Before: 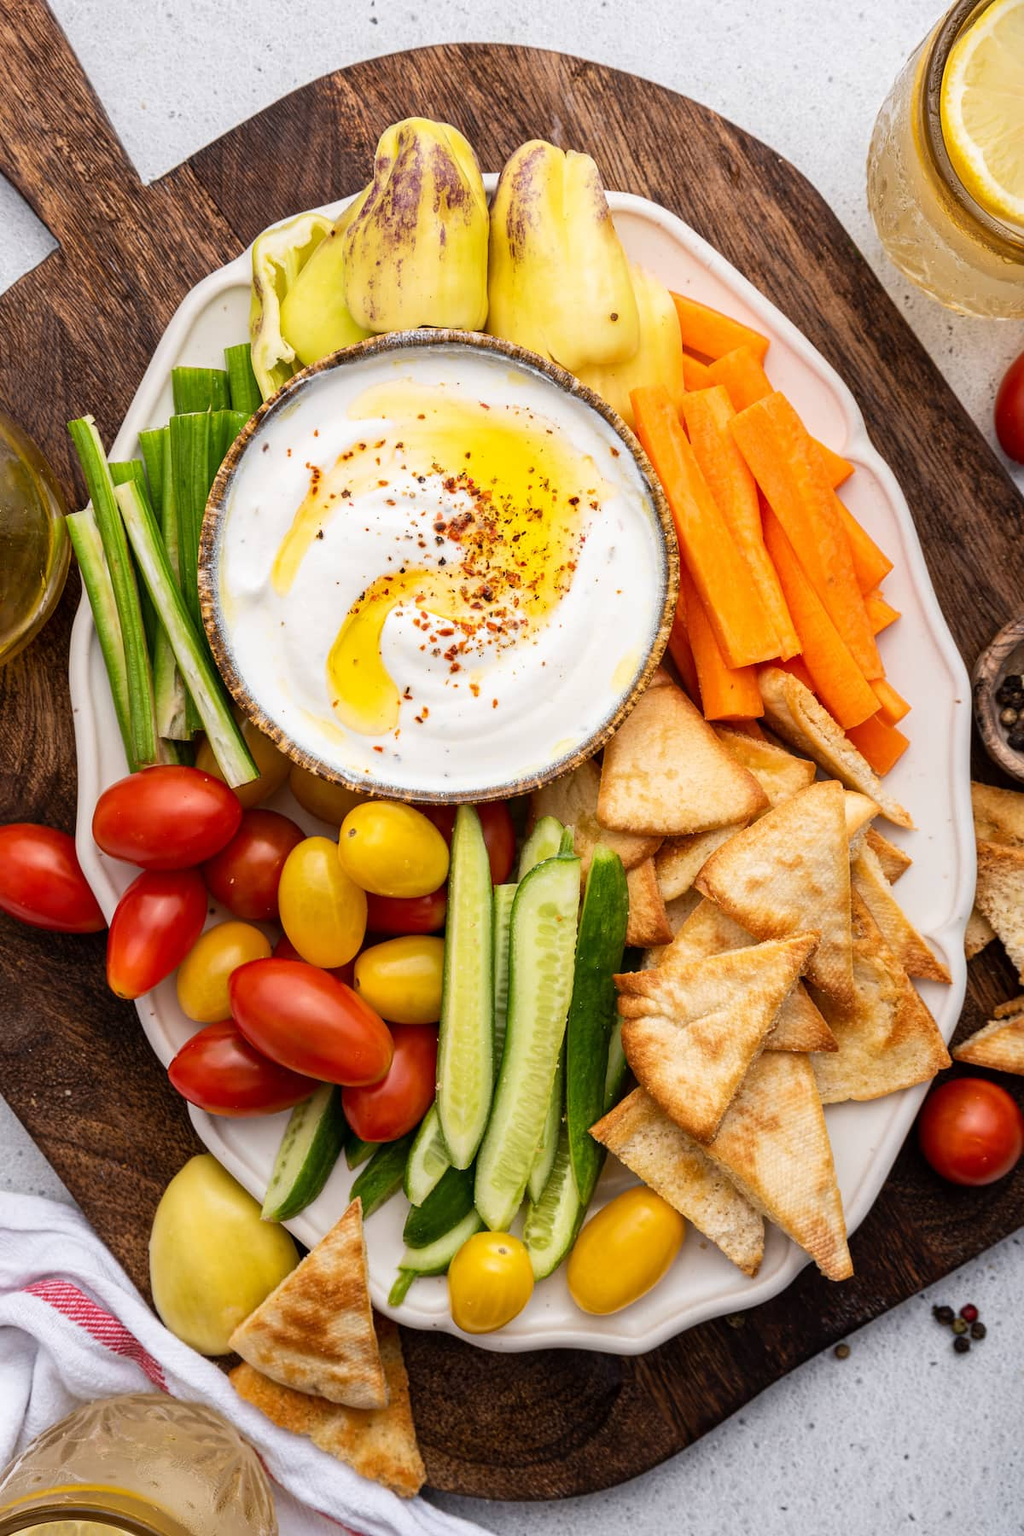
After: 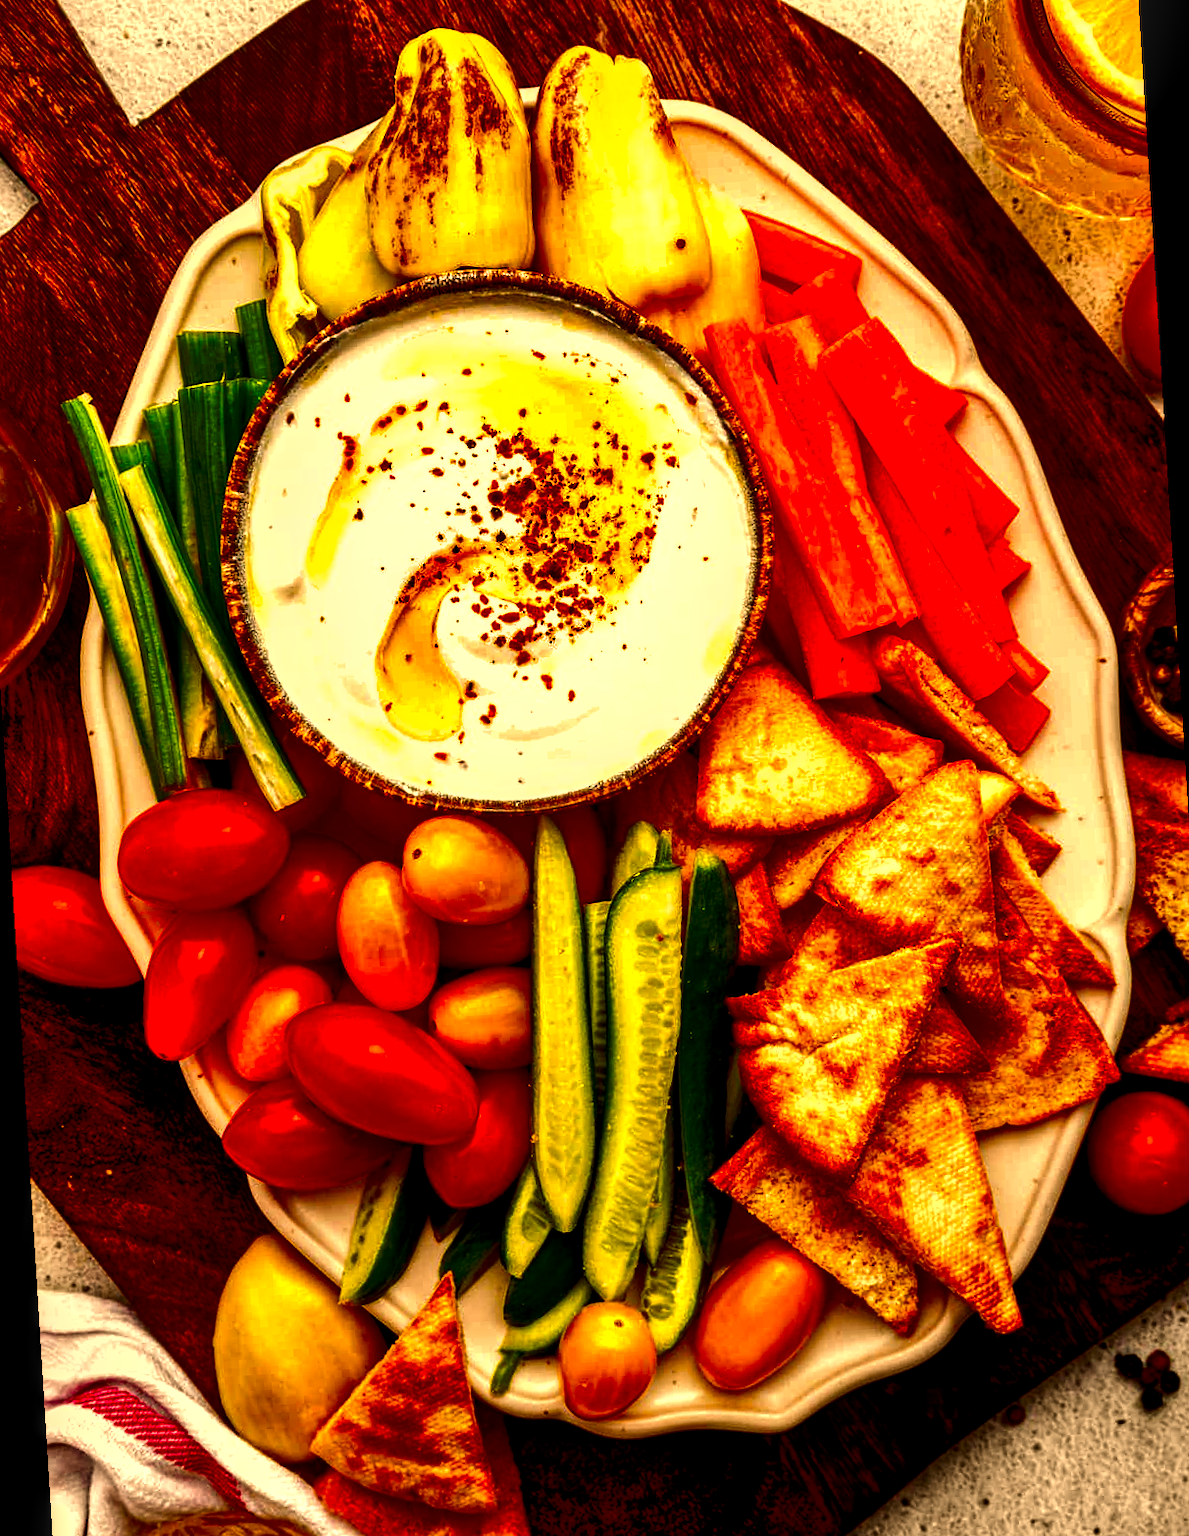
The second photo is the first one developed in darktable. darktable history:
local contrast: highlights 60%, shadows 60%, detail 160%
shadows and highlights: low approximation 0.01, soften with gaussian
white balance: red 1.123, blue 0.83
exposure: exposure 0.3 EV, compensate highlight preservation false
rotate and perspective: rotation -3.52°, crop left 0.036, crop right 0.964, crop top 0.081, crop bottom 0.919
contrast brightness saturation: brightness -1, saturation 1
